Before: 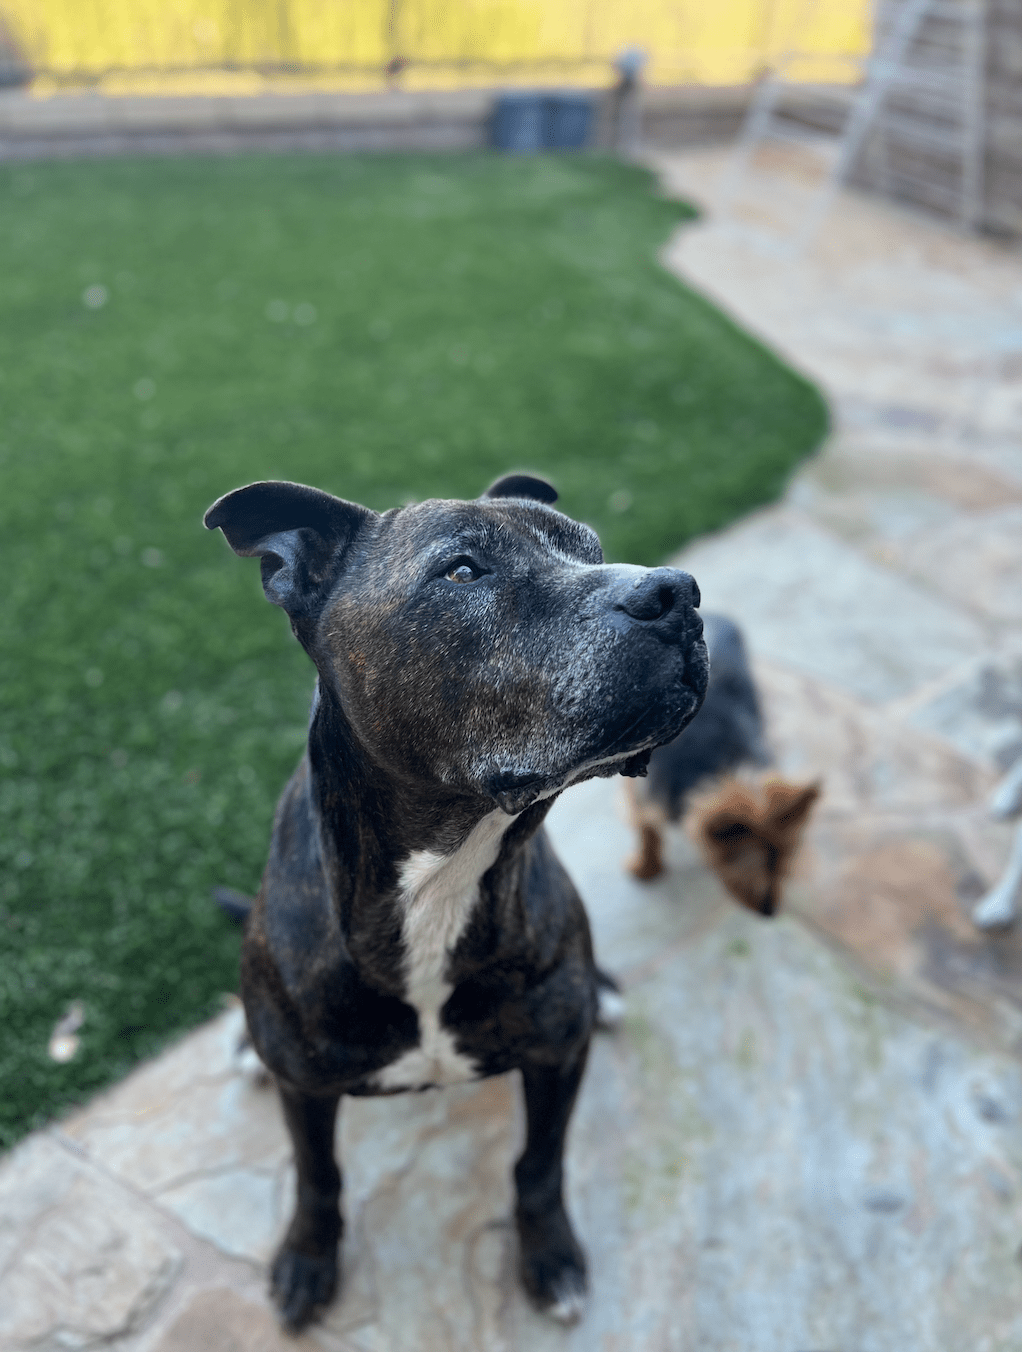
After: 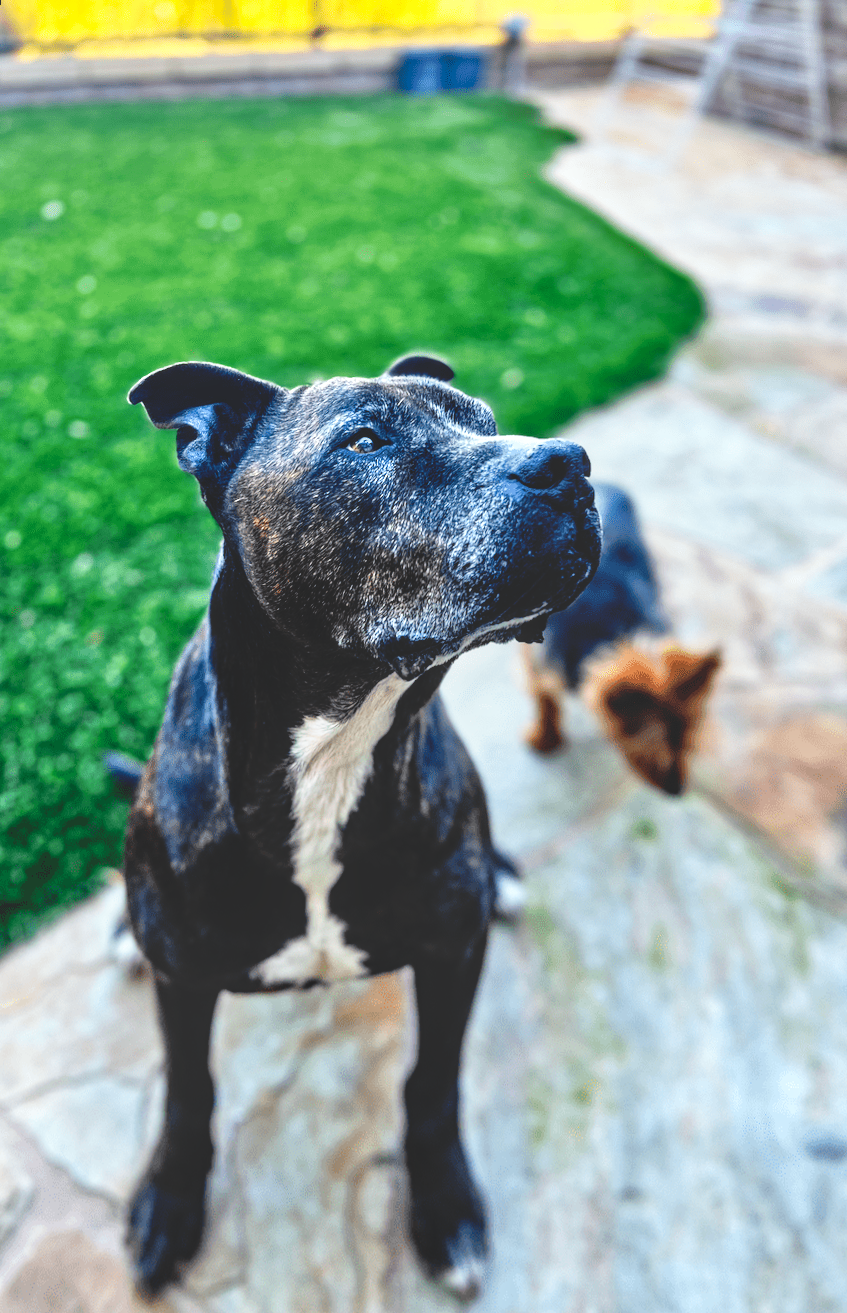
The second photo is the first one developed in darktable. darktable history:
local contrast: on, module defaults
base curve: curves: ch0 [(0, 0.02) (0.083, 0.036) (1, 1)], preserve colors none
tone equalizer: -7 EV 0.15 EV, -6 EV 0.6 EV, -5 EV 1.15 EV, -4 EV 1.33 EV, -3 EV 1.15 EV, -2 EV 0.6 EV, -1 EV 0.15 EV, mask exposure compensation -0.5 EV
tone curve: curves: ch0 [(0, 0) (0.003, 0.011) (0.011, 0.02) (0.025, 0.032) (0.044, 0.046) (0.069, 0.071) (0.1, 0.107) (0.136, 0.144) (0.177, 0.189) (0.224, 0.244) (0.277, 0.309) (0.335, 0.398) (0.399, 0.477) (0.468, 0.583) (0.543, 0.675) (0.623, 0.772) (0.709, 0.855) (0.801, 0.926) (0.898, 0.979) (1, 1)], preserve colors none
rotate and perspective: rotation 0.72°, lens shift (vertical) -0.352, lens shift (horizontal) -0.051, crop left 0.152, crop right 0.859, crop top 0.019, crop bottom 0.964
color balance rgb: perceptual saturation grading › global saturation 20%, global vibrance 10%
